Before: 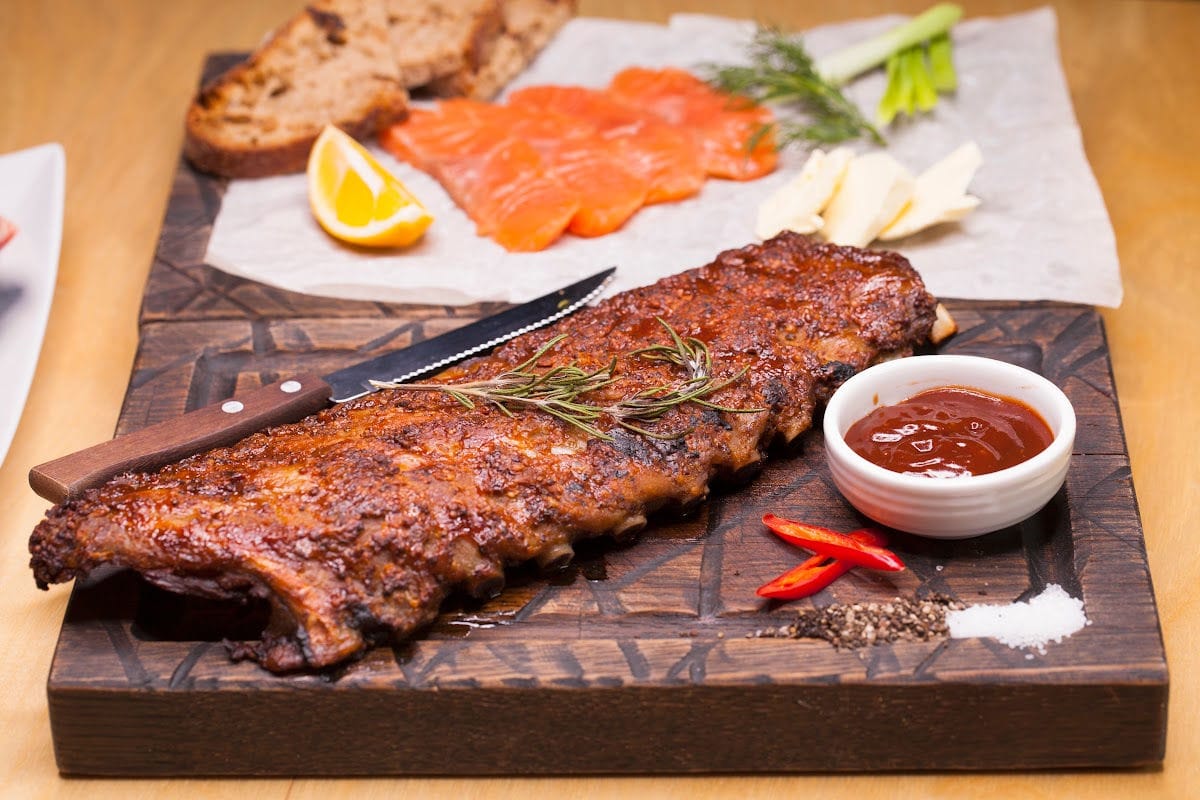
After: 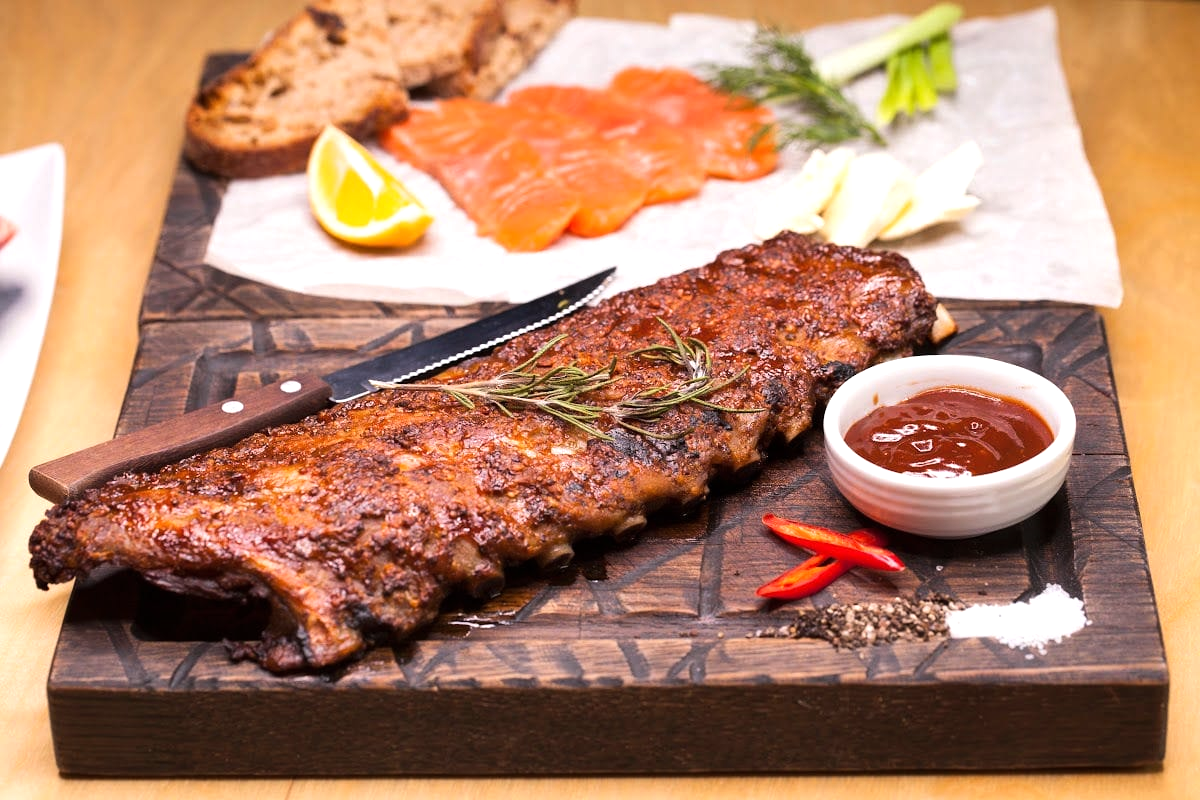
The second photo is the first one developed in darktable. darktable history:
tone equalizer: -8 EV -0.381 EV, -7 EV -0.395 EV, -6 EV -0.328 EV, -5 EV -0.212 EV, -3 EV 0.205 EV, -2 EV 0.305 EV, -1 EV 0.367 EV, +0 EV 0.405 EV, edges refinement/feathering 500, mask exposure compensation -1.57 EV, preserve details no
